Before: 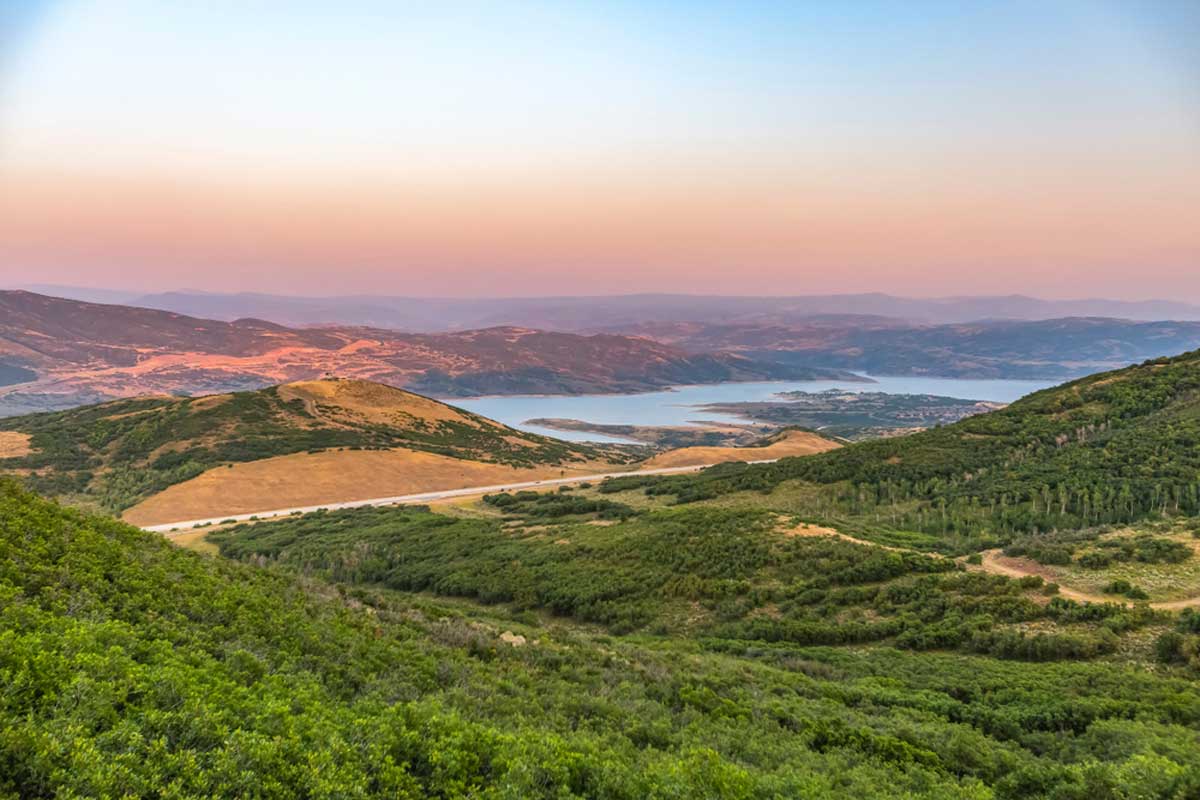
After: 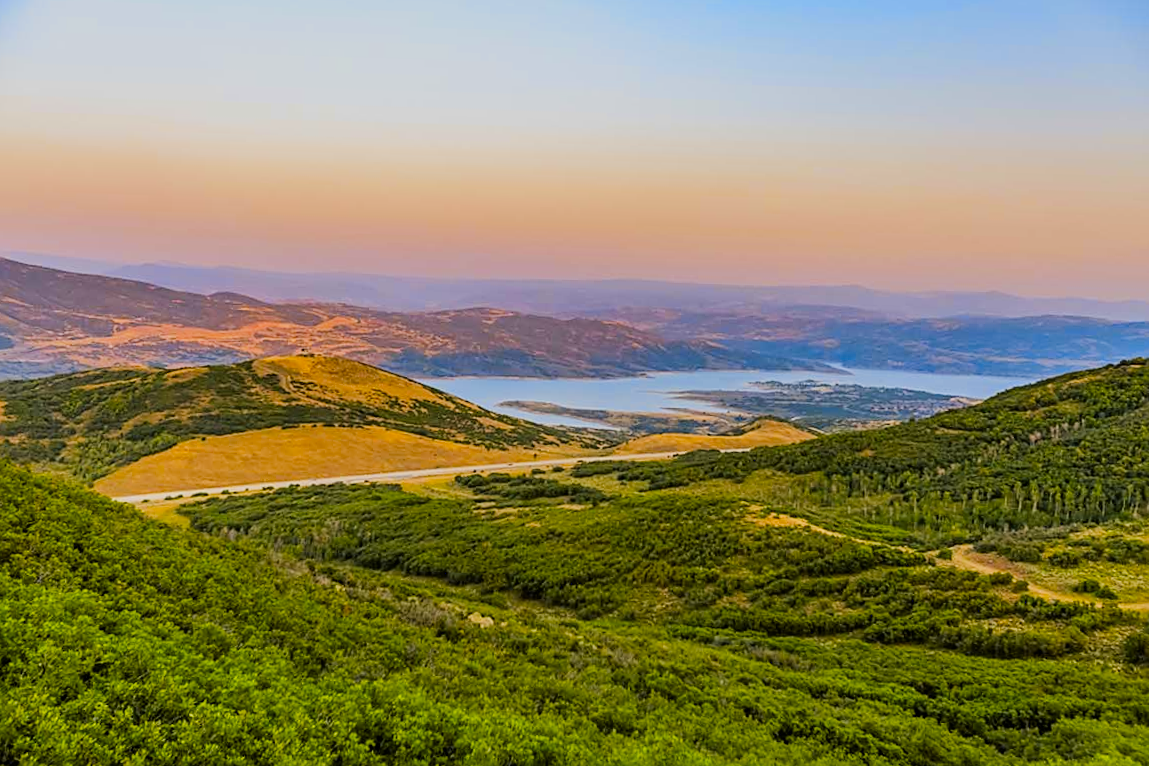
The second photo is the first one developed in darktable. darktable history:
sharpen: on, module defaults
crop and rotate: angle -1.69°
tone curve: color space Lab, linked channels, preserve colors none
color contrast: green-magenta contrast 1.12, blue-yellow contrast 1.95, unbound 0
contrast brightness saturation: saturation -0.05
filmic rgb: black relative exposure -7.65 EV, white relative exposure 4.56 EV, hardness 3.61, contrast 1.05
